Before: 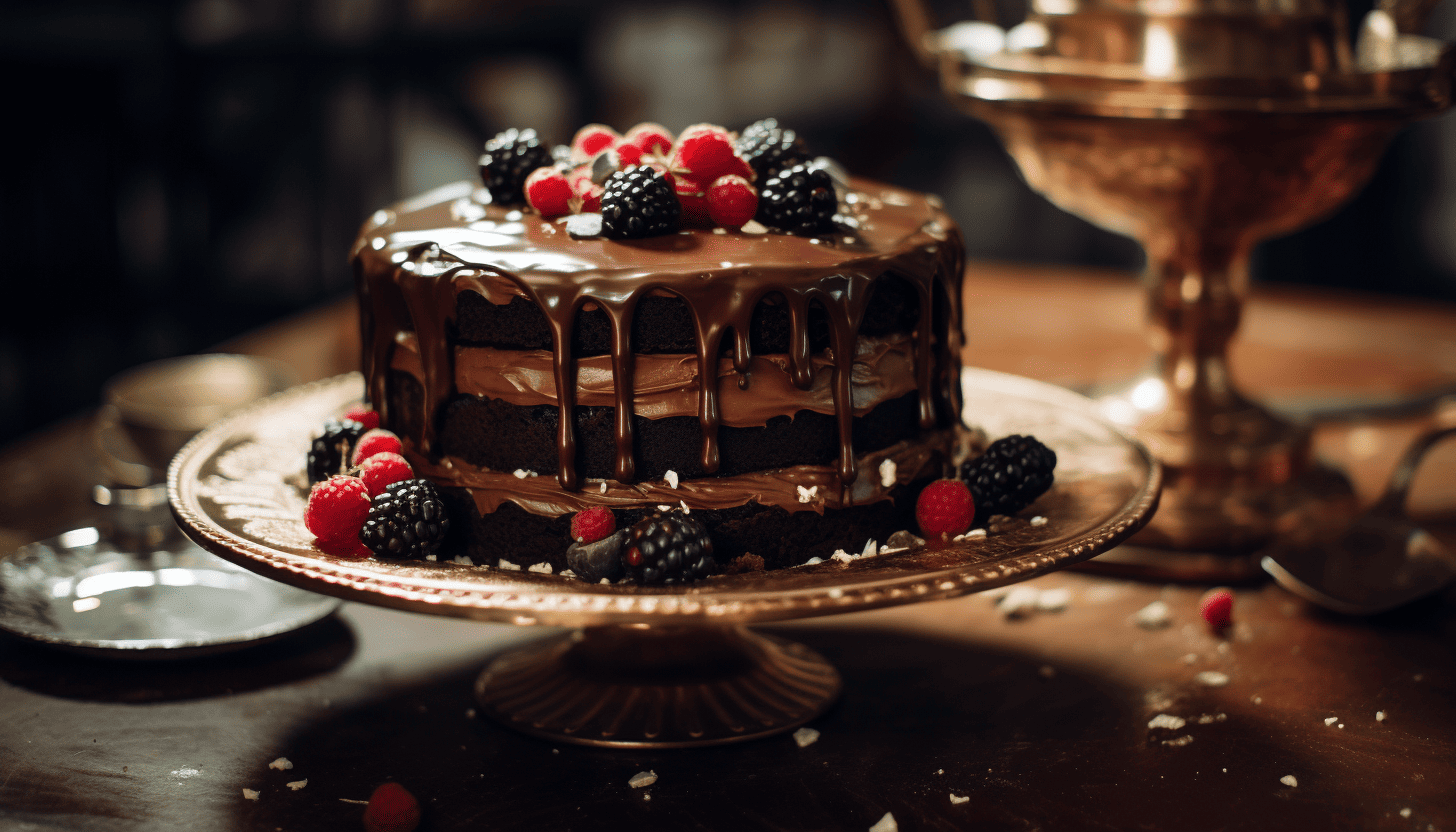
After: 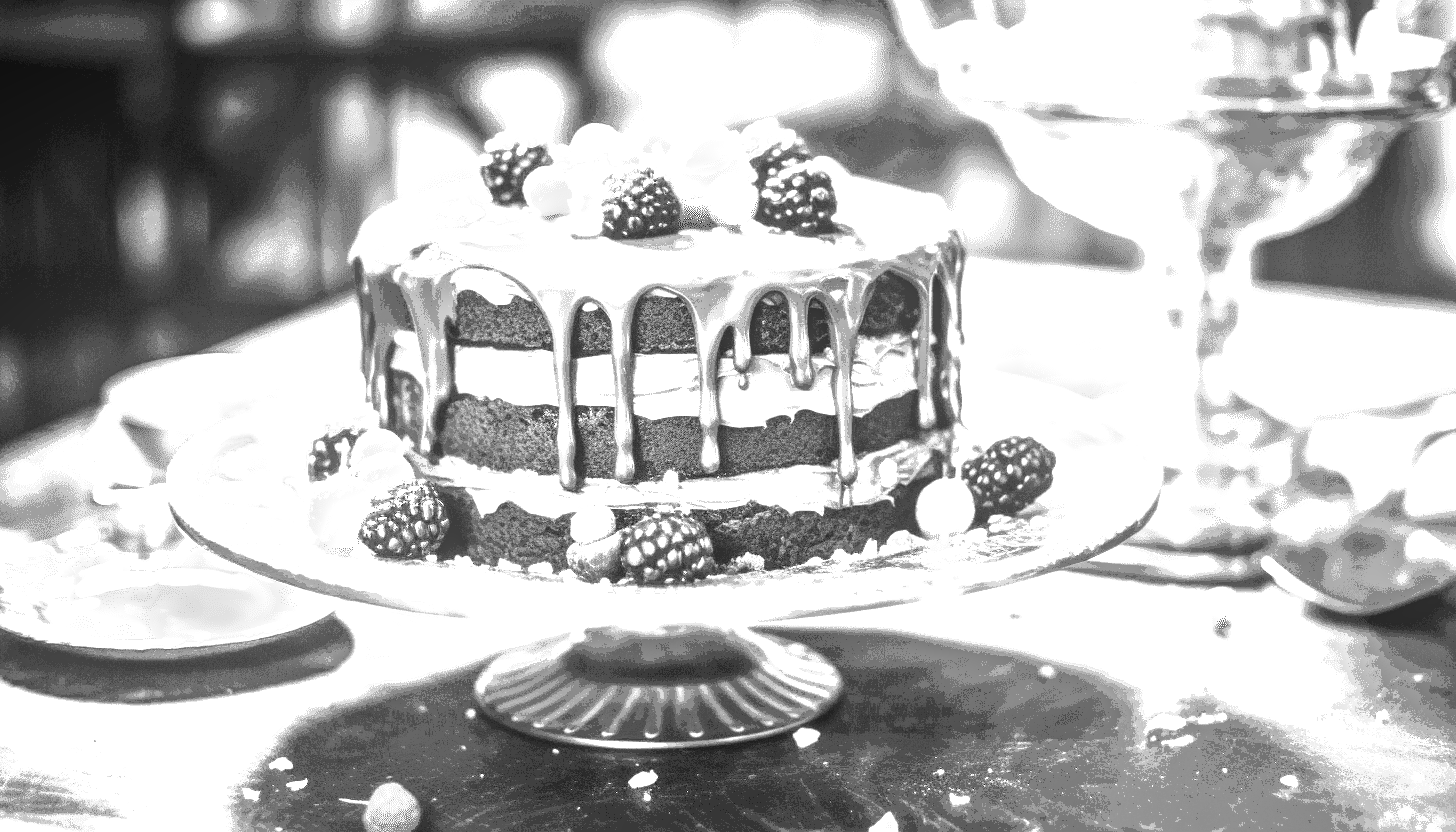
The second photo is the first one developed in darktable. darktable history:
local contrast: detail 130%
white balance: red 8, blue 8
monochrome: on, module defaults
